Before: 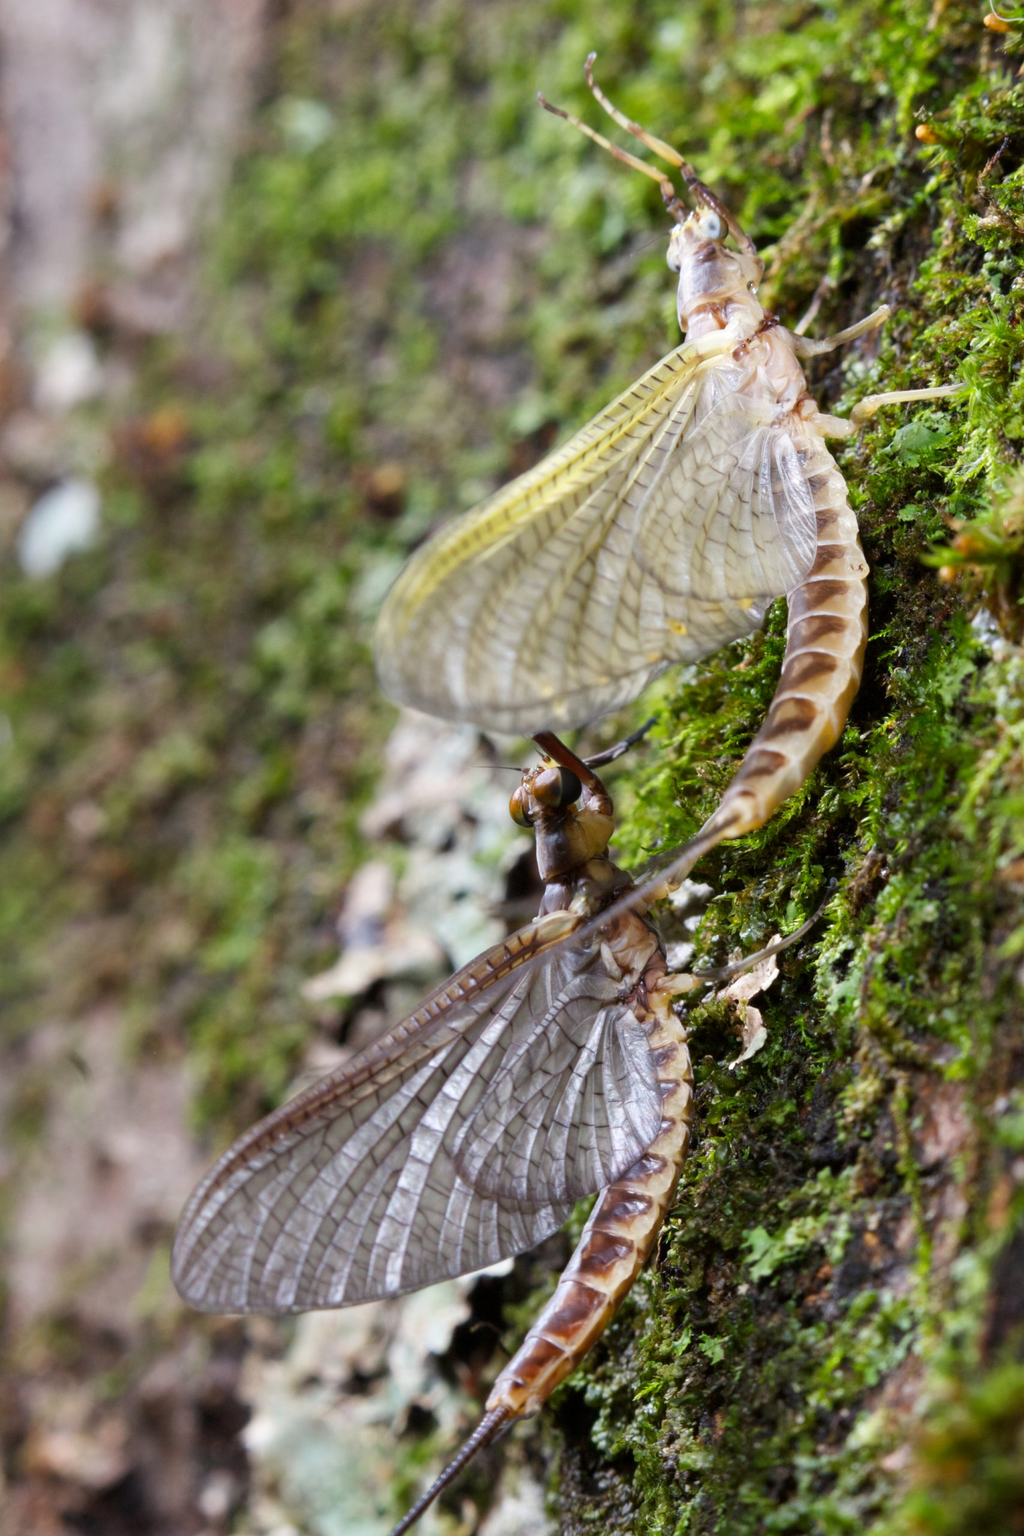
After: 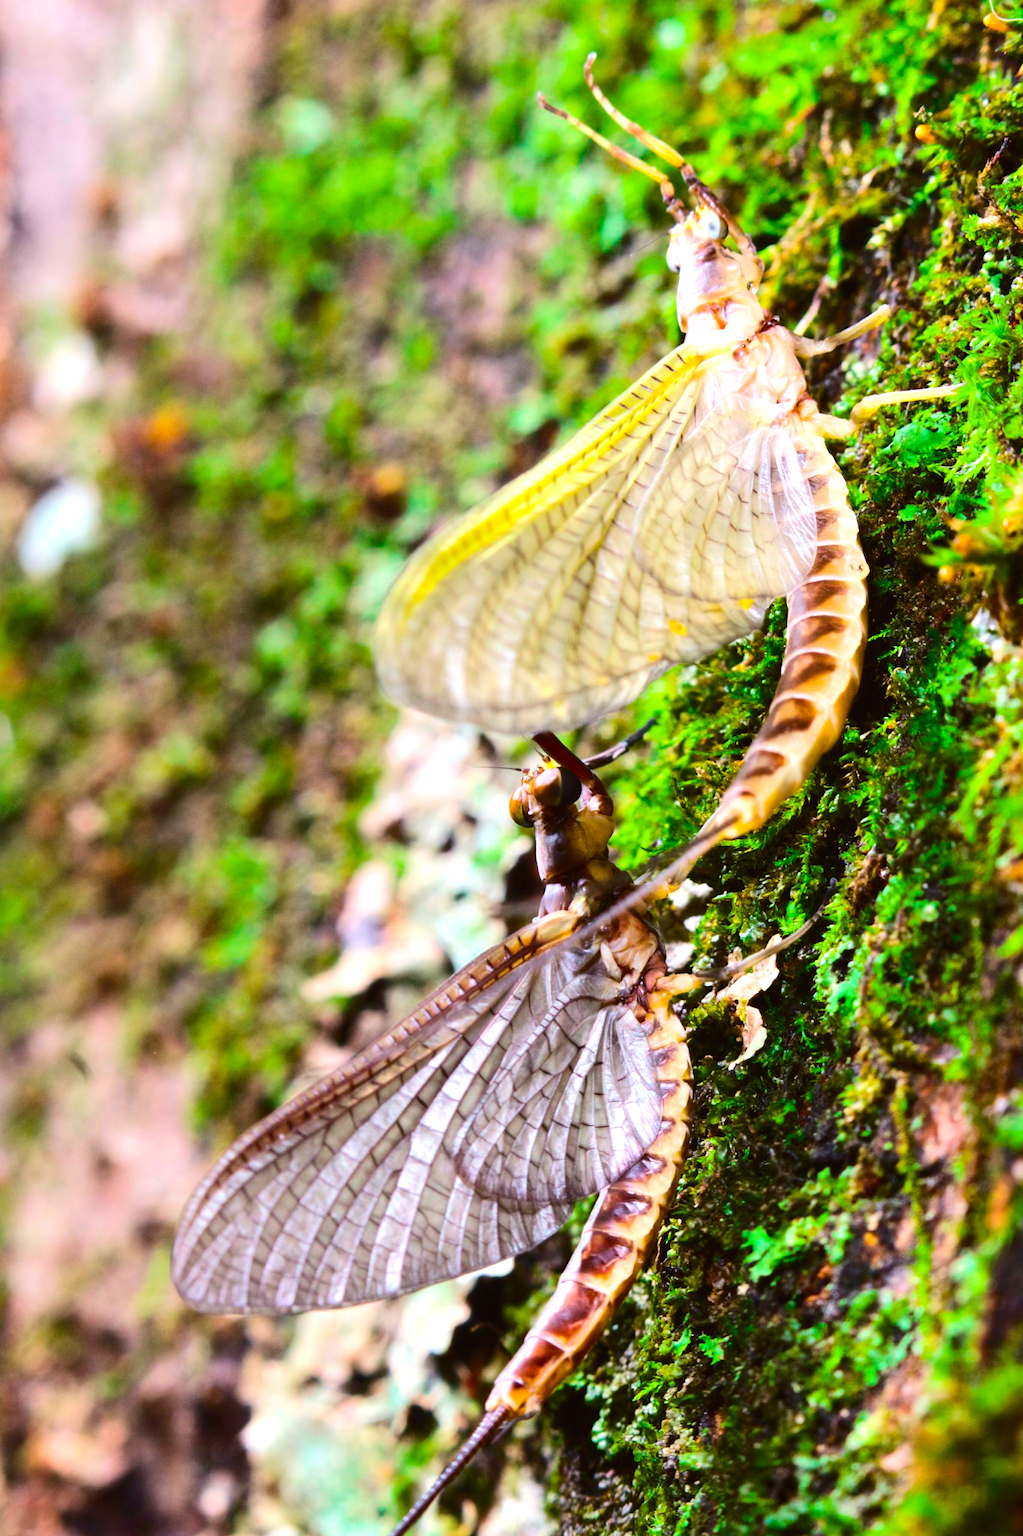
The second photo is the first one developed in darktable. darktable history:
tone curve: curves: ch0 [(0, 0.019) (0.204, 0.162) (0.491, 0.519) (0.748, 0.765) (1, 0.919)]; ch1 [(0, 0) (0.201, 0.113) (0.372, 0.282) (0.443, 0.434) (0.496, 0.504) (0.566, 0.585) (0.761, 0.803) (1, 1)]; ch2 [(0, 0) (0.434, 0.447) (0.483, 0.487) (0.555, 0.563) (0.697, 0.68) (1, 1)], color space Lab, independent channels, preserve colors none
tone equalizer: -8 EV -0.417 EV, -7 EV -0.389 EV, -6 EV -0.333 EV, -5 EV -0.222 EV, -3 EV 0.222 EV, -2 EV 0.333 EV, -1 EV 0.389 EV, +0 EV 0.417 EV, edges refinement/feathering 500, mask exposure compensation -1.57 EV, preserve details no
color balance rgb: linear chroma grading › global chroma 20%, perceptual saturation grading › global saturation 25%, perceptual brilliance grading › global brilliance 20%, global vibrance 20%
